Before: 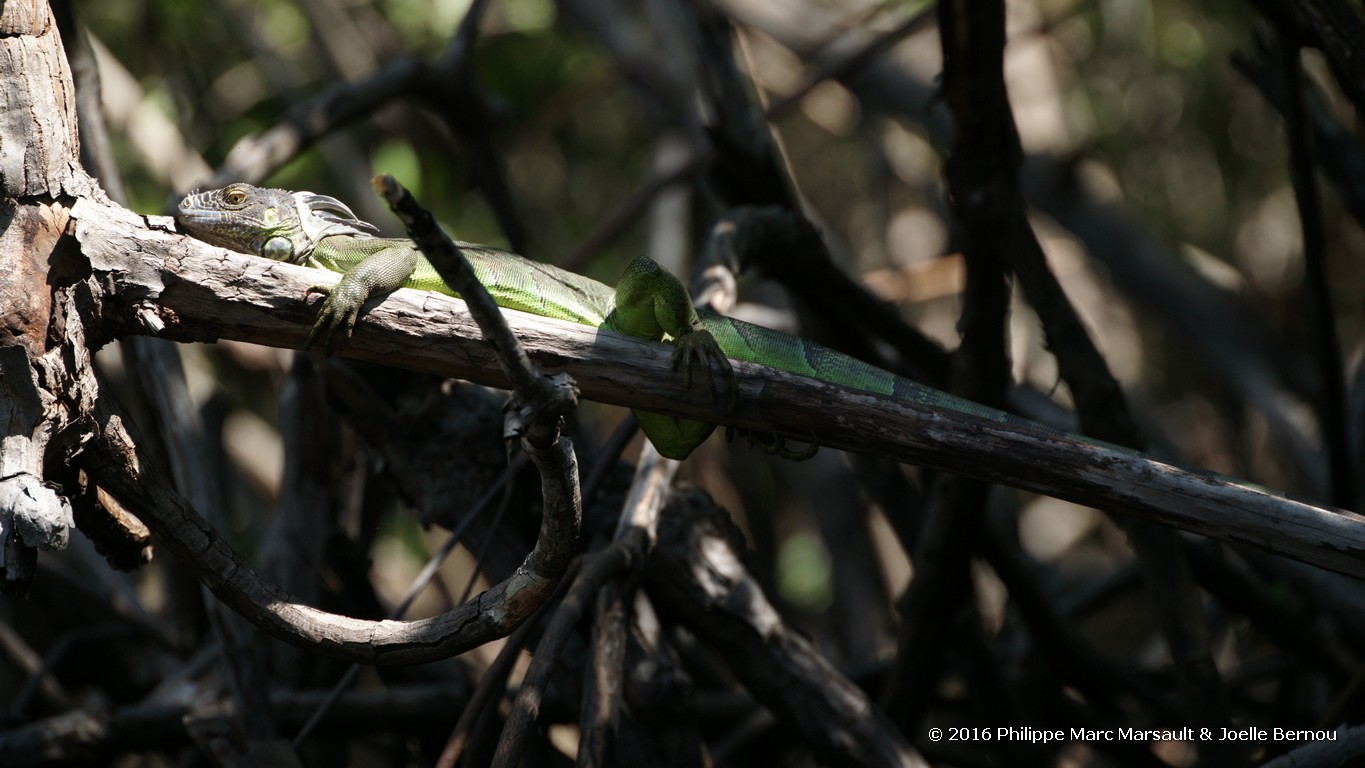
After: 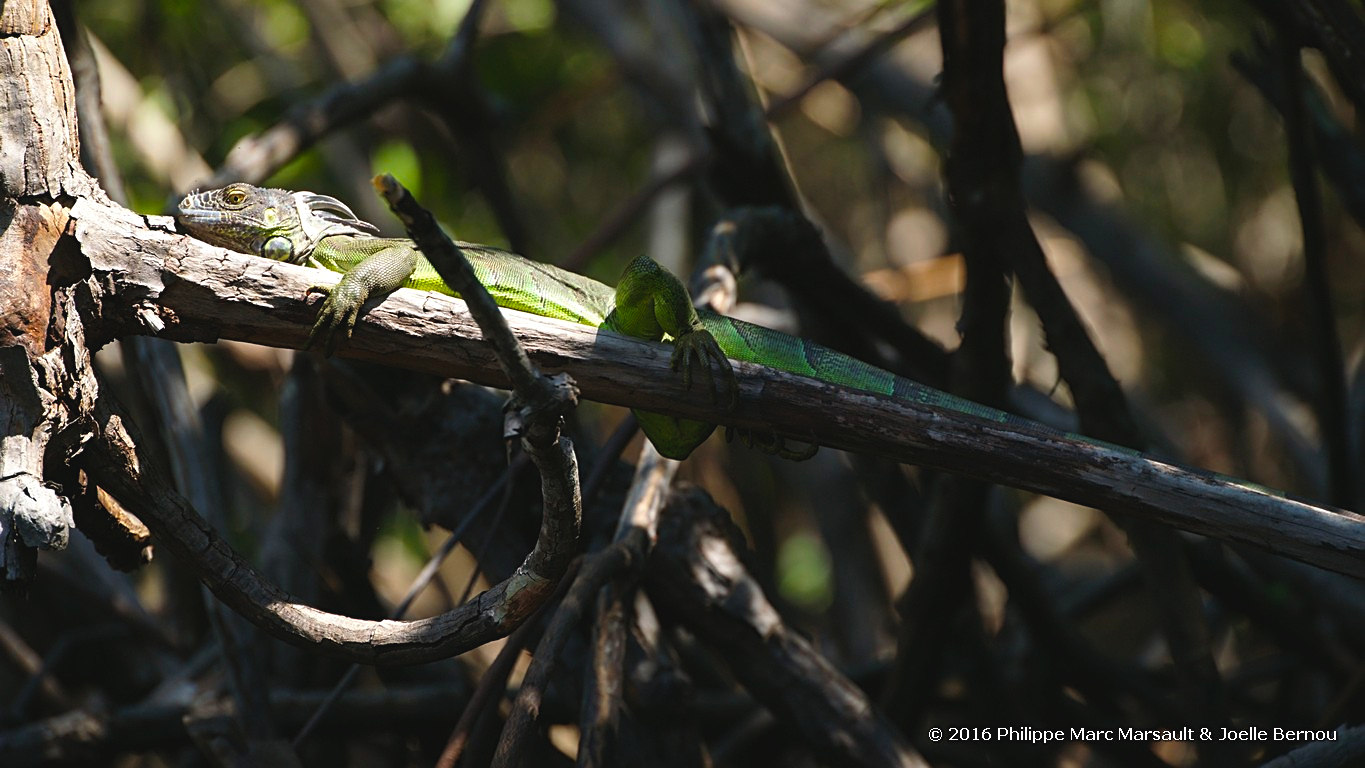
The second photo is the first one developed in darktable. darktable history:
levels: black 0.099%, levels [0, 0.492, 0.984]
sharpen: on, module defaults
color balance rgb: global offset › luminance 0.486%, linear chroma grading › global chroma 40.57%, perceptual saturation grading › global saturation 0.594%, global vibrance 19.733%
